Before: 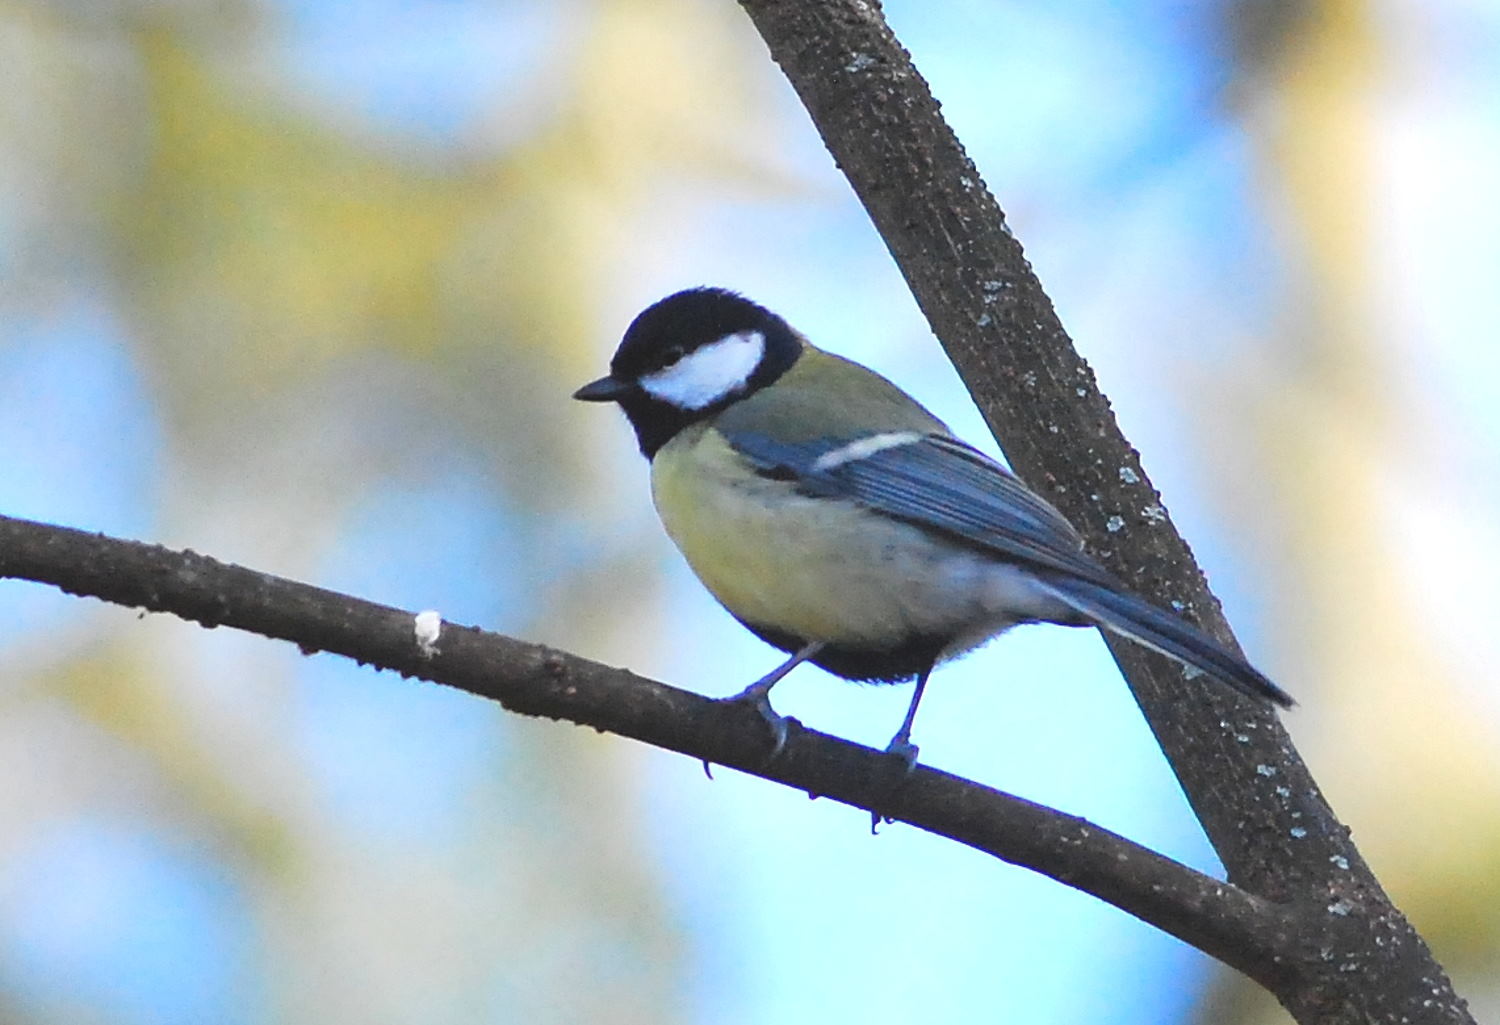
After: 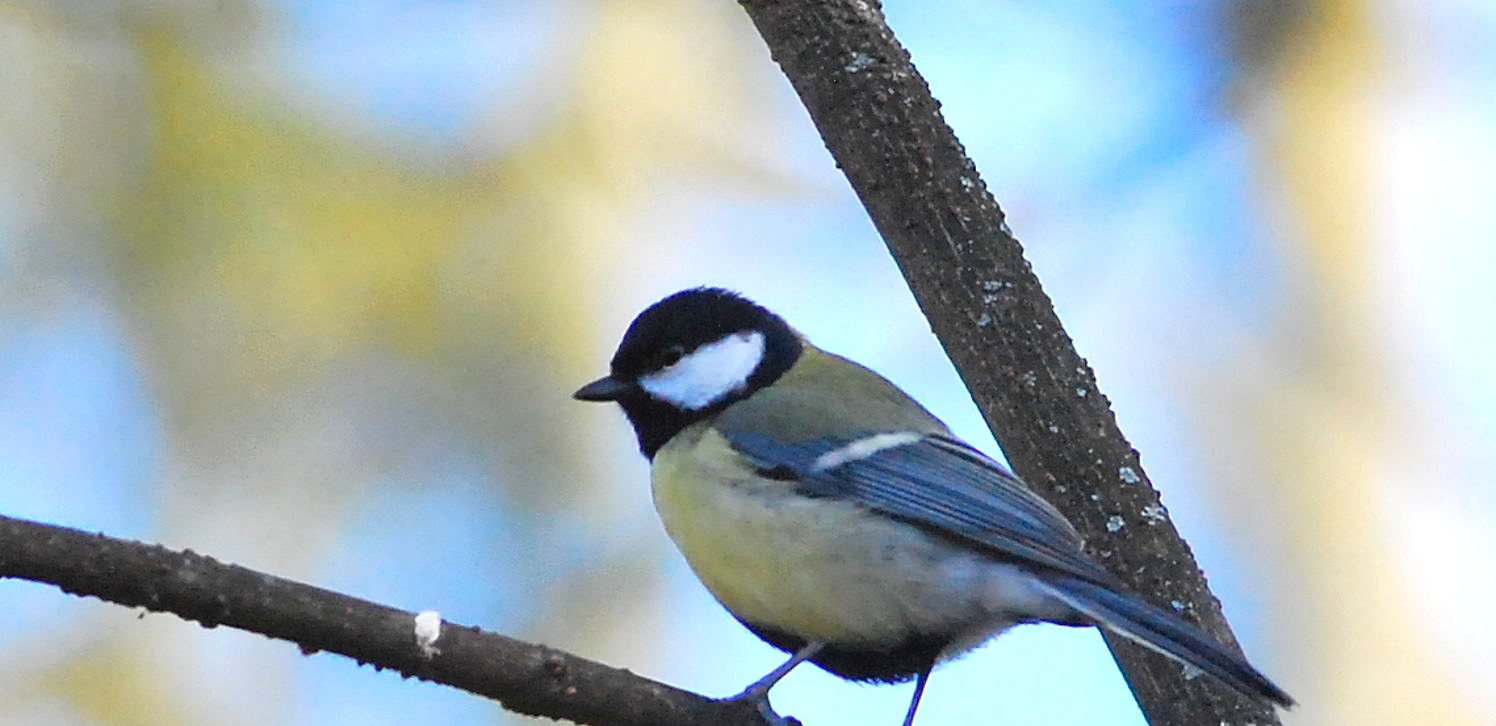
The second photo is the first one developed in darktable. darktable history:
exposure: black level correction 0.009, exposure -0.165 EV, compensate highlight preservation false
levels: mode automatic, levels [0.044, 0.475, 0.791]
crop: right 0%, bottom 29.117%
